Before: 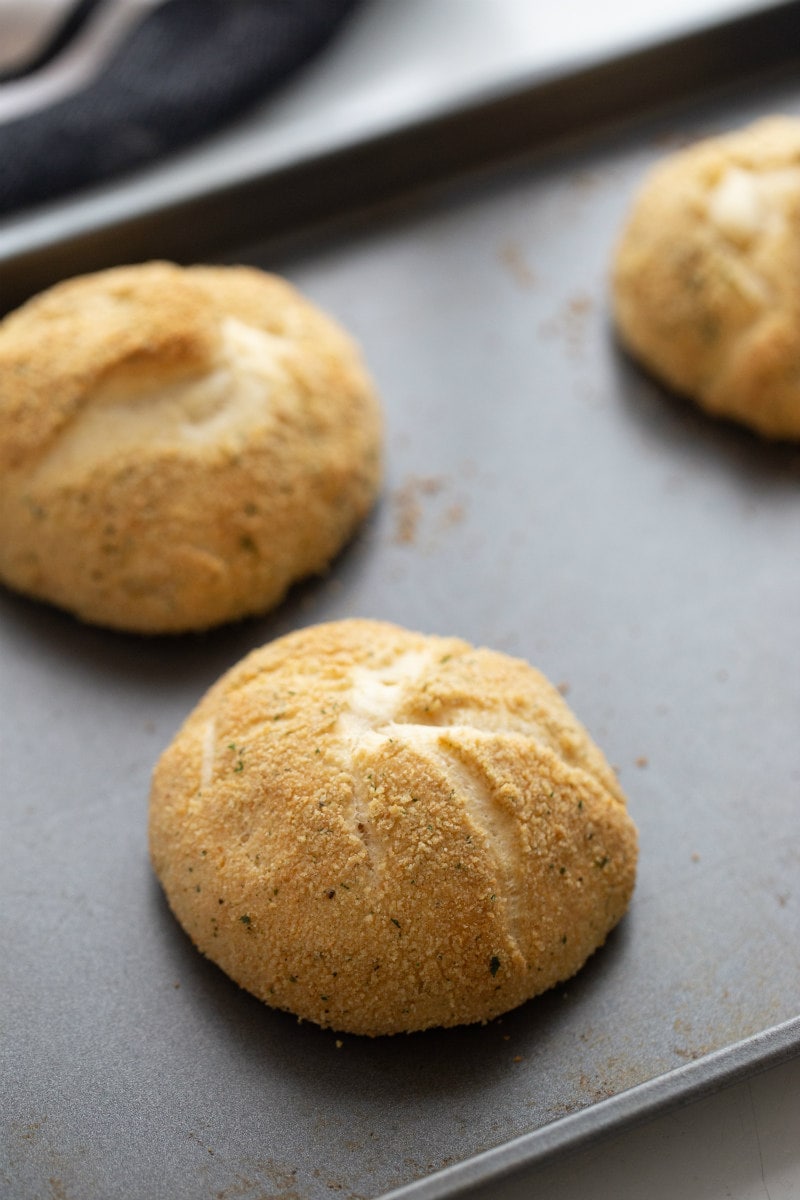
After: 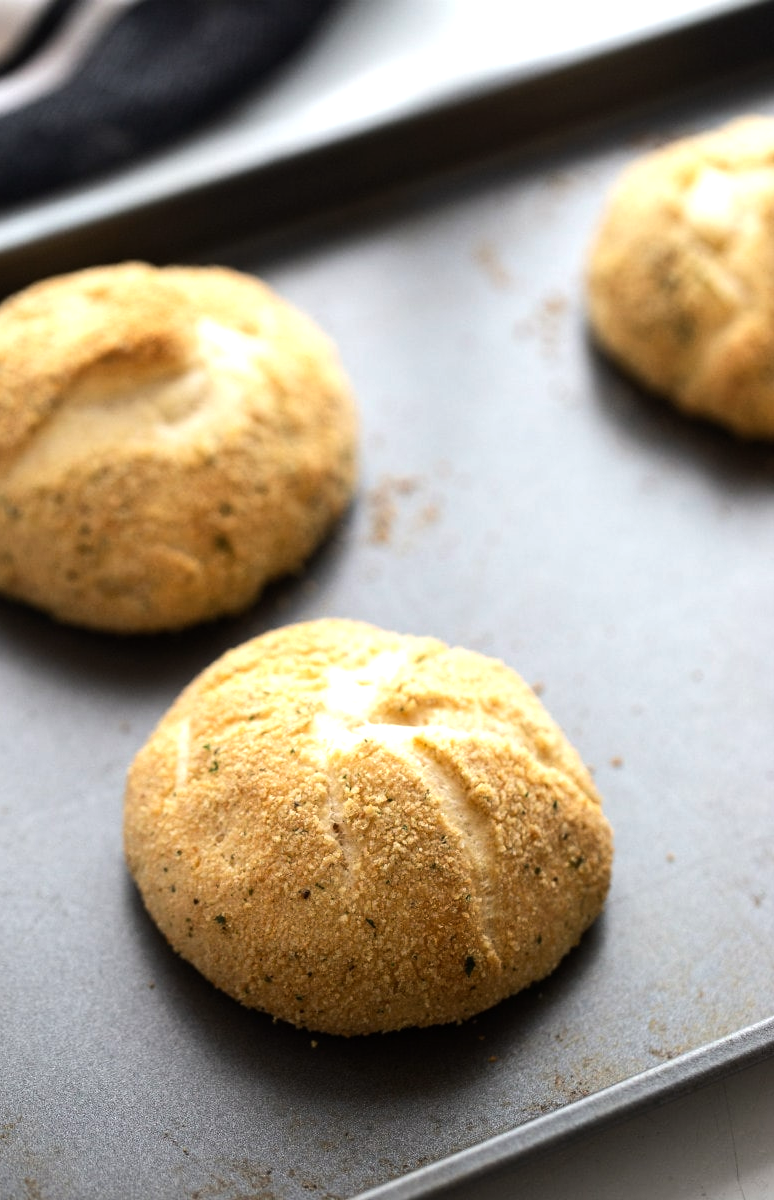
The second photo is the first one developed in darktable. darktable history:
tone equalizer: -8 EV -0.75 EV, -7 EV -0.7 EV, -6 EV -0.6 EV, -5 EV -0.4 EV, -3 EV 0.4 EV, -2 EV 0.6 EV, -1 EV 0.7 EV, +0 EV 0.75 EV, edges refinement/feathering 500, mask exposure compensation -1.57 EV, preserve details no
crop and rotate: left 3.238%
